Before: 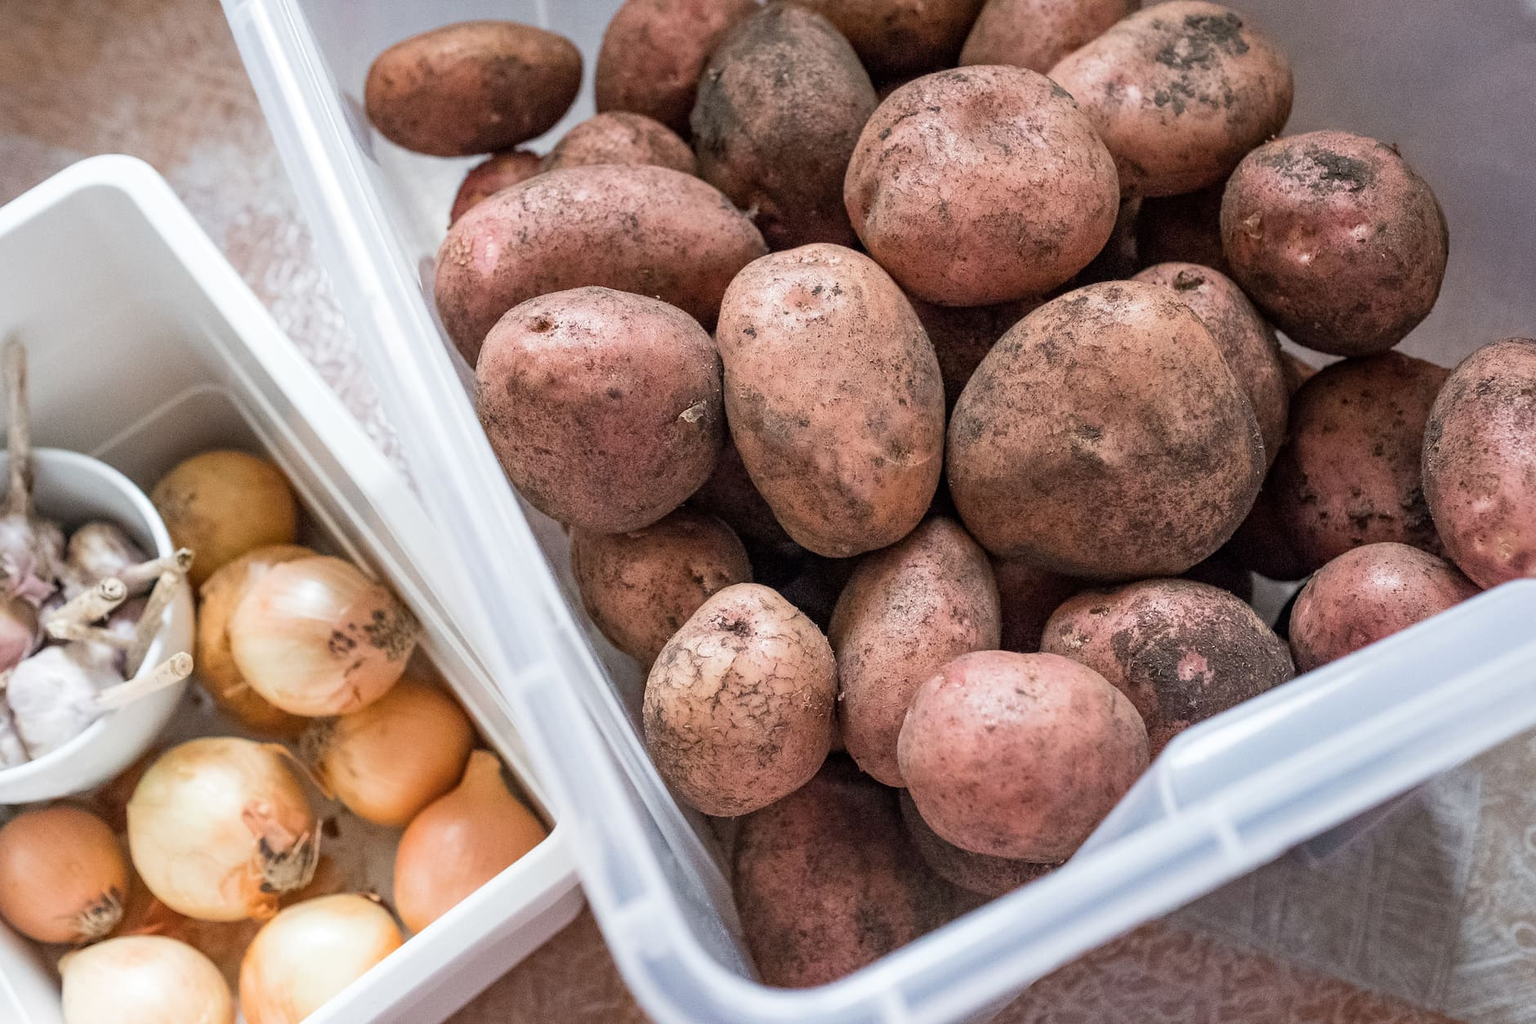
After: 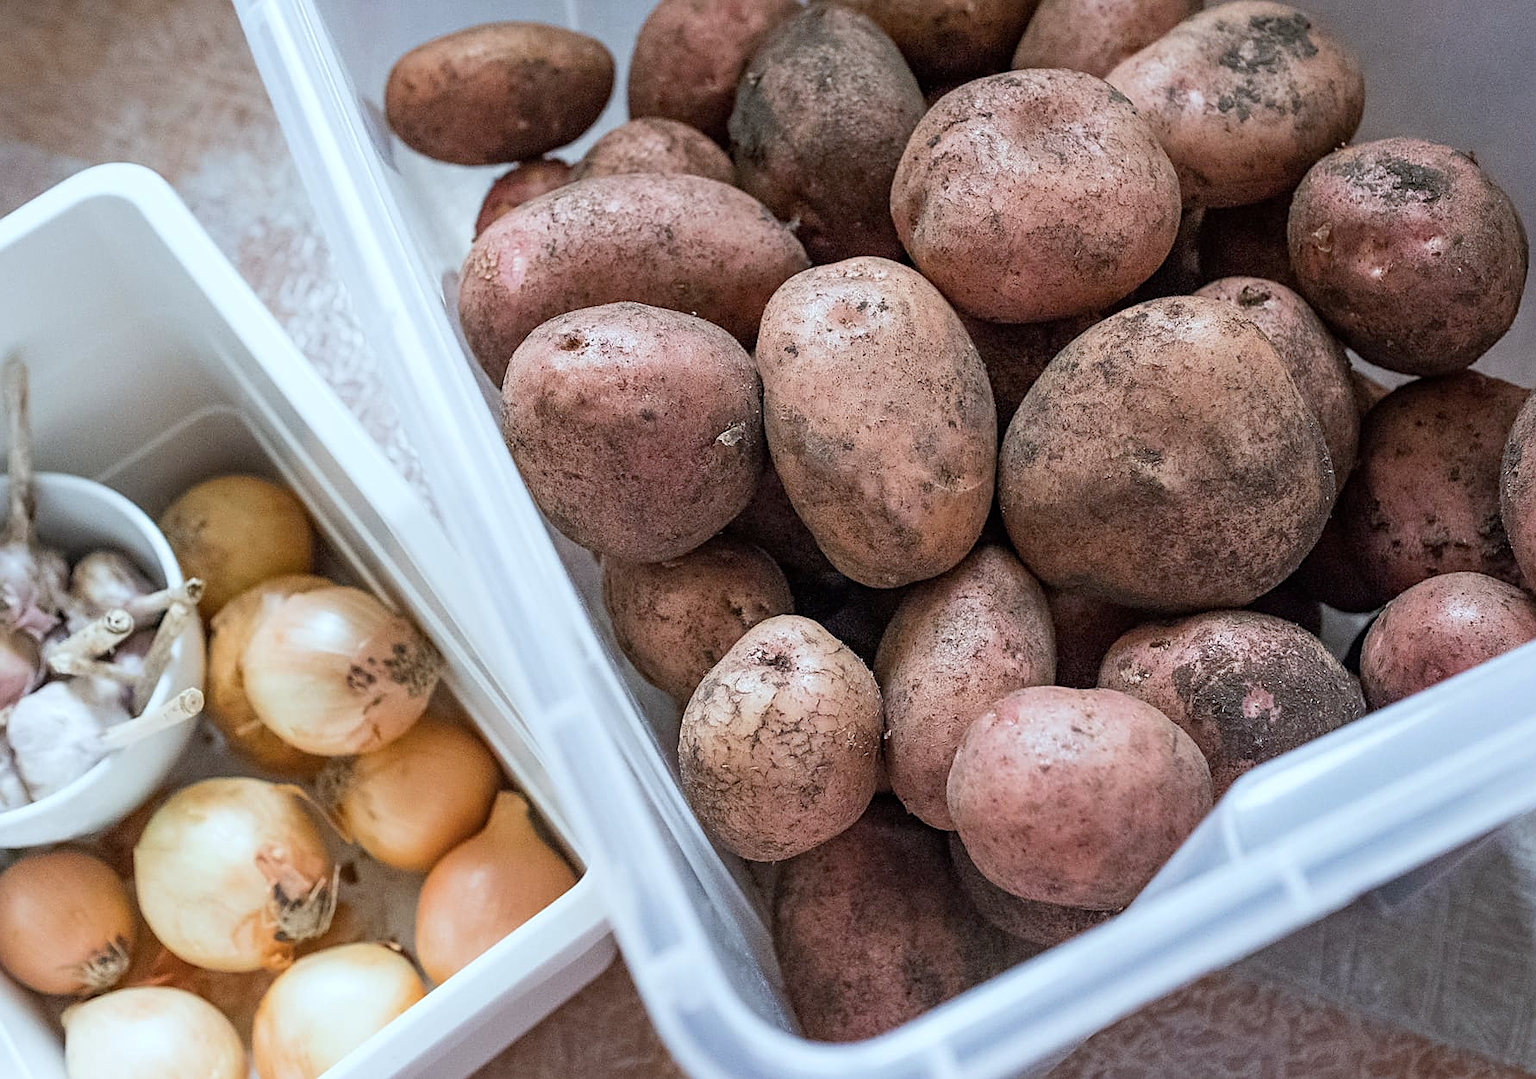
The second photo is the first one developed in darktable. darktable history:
crop and rotate: right 5.167%
sharpen: on, module defaults
white balance: red 0.925, blue 1.046
